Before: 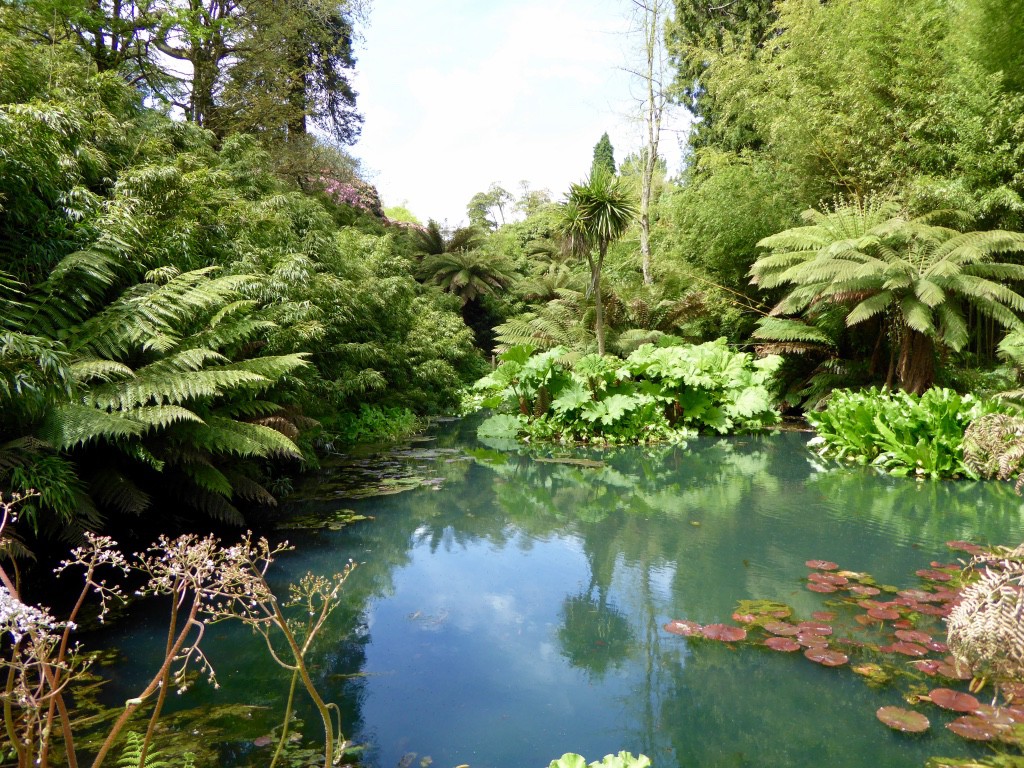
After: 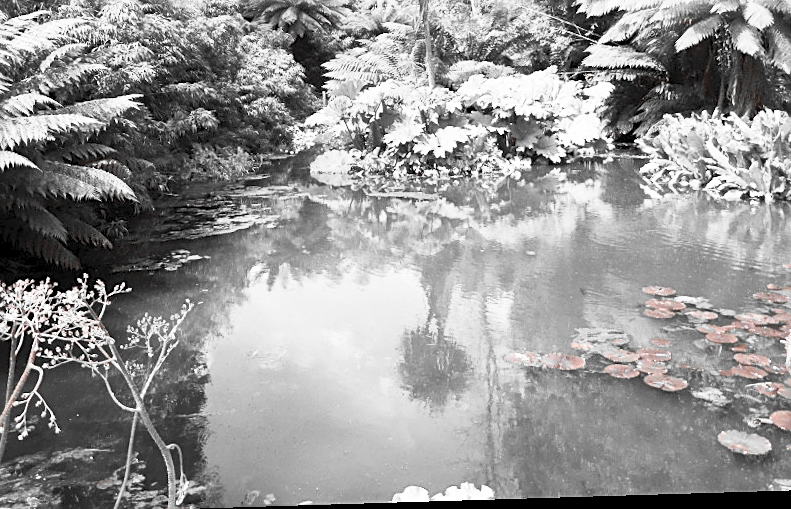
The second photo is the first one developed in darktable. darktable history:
color zones: curves: ch1 [(0, 0.006) (0.094, 0.285) (0.171, 0.001) (0.429, 0.001) (0.571, 0.003) (0.714, 0.004) (0.857, 0.004) (1, 0.006)]
rotate and perspective: rotation -1.75°, automatic cropping off
sharpen: on, module defaults
white balance: red 0.931, blue 1.11
rgb levels: mode RGB, independent channels, levels [[0, 0.474, 1], [0, 0.5, 1], [0, 0.5, 1]]
contrast brightness saturation: contrast 0.43, brightness 0.56, saturation -0.19
crop and rotate: left 17.299%, top 35.115%, right 7.015%, bottom 1.024%
